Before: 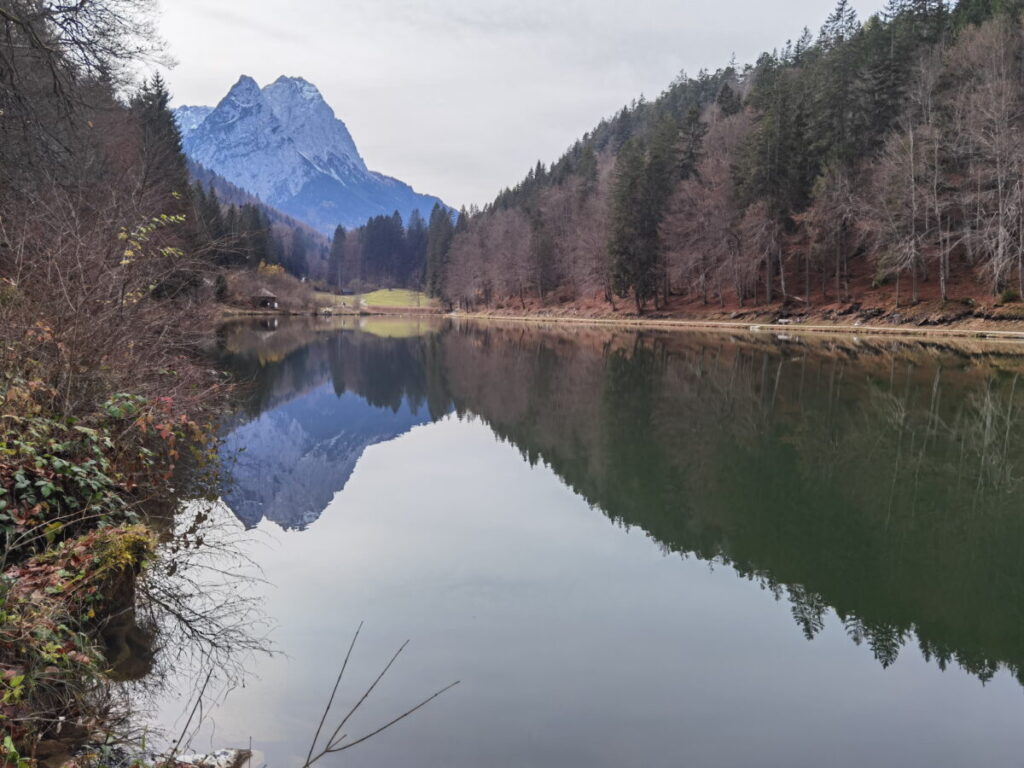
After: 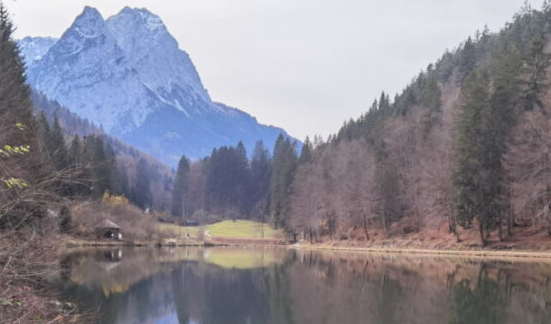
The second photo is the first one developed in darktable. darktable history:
contrast brightness saturation: brightness 0.15
crop: left 15.306%, top 9.065%, right 30.789%, bottom 48.638%
